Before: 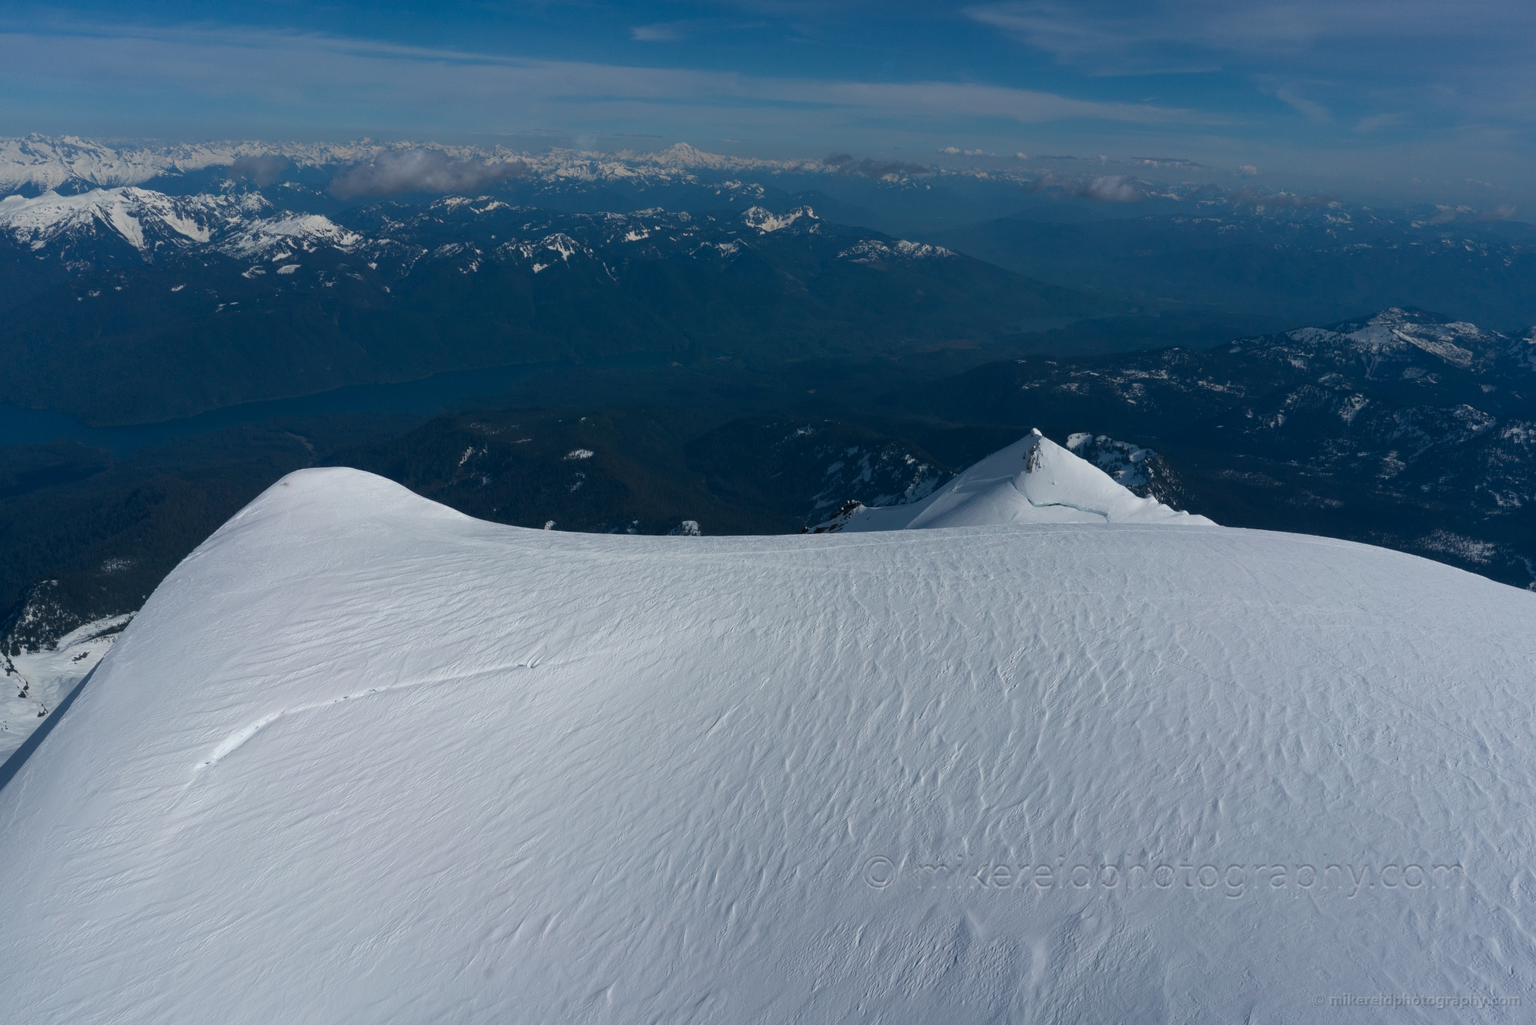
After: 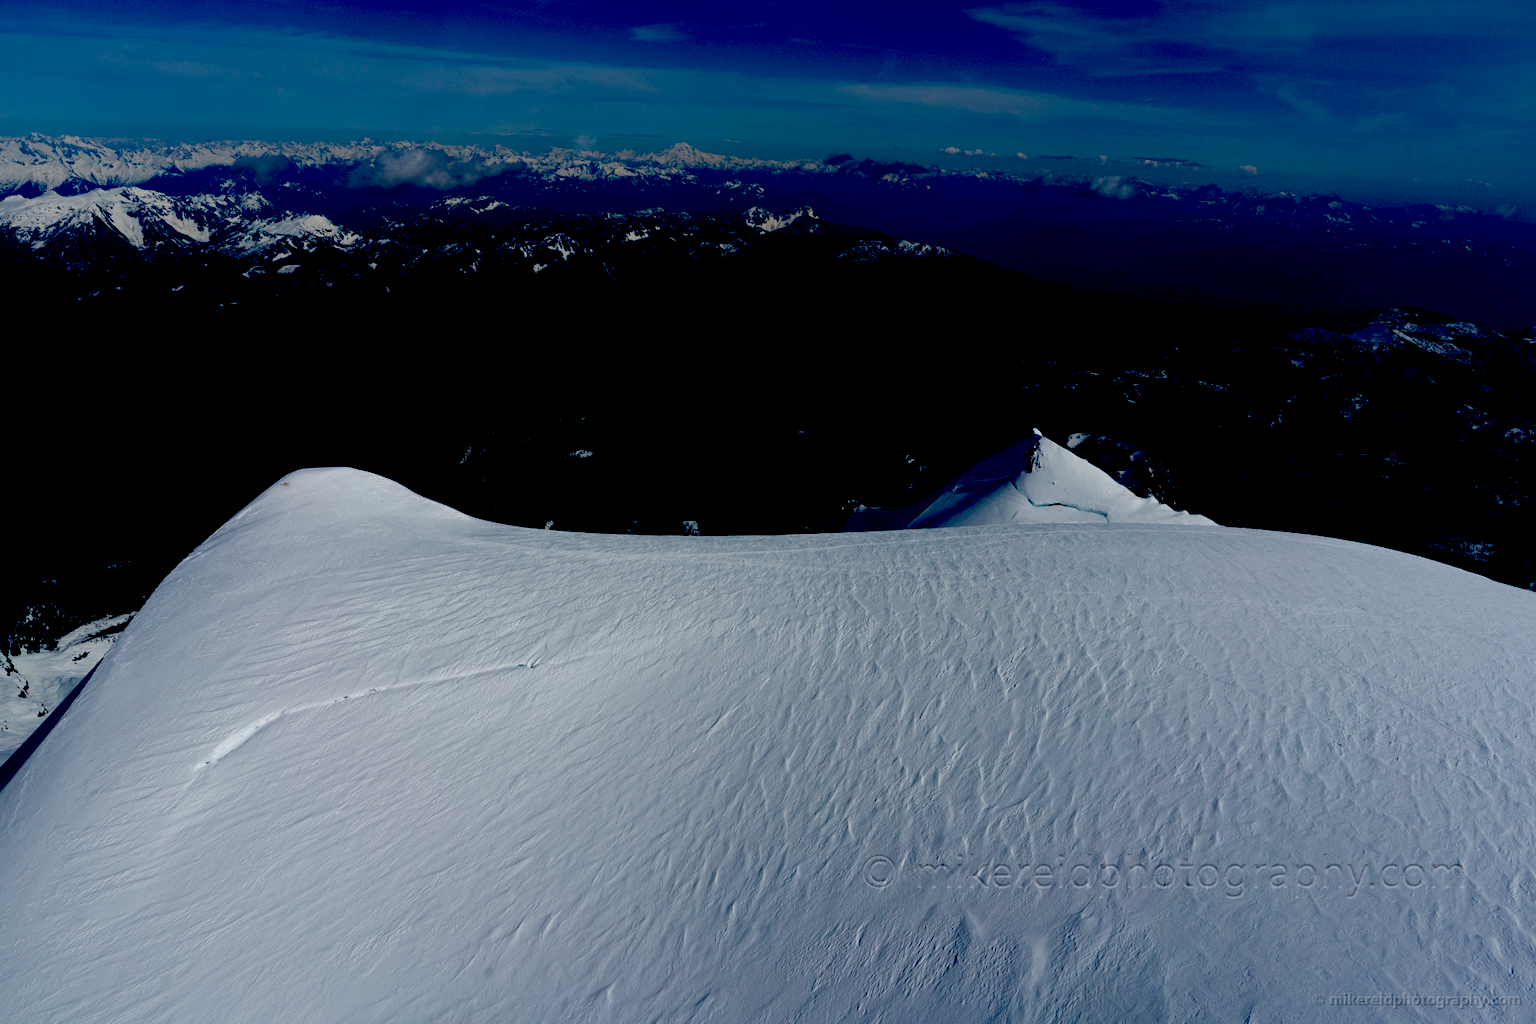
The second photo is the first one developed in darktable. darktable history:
tone equalizer: edges refinement/feathering 500, mask exposure compensation -1.57 EV, preserve details no
exposure: black level correction 0.098, exposure -0.094 EV, compensate highlight preservation false
